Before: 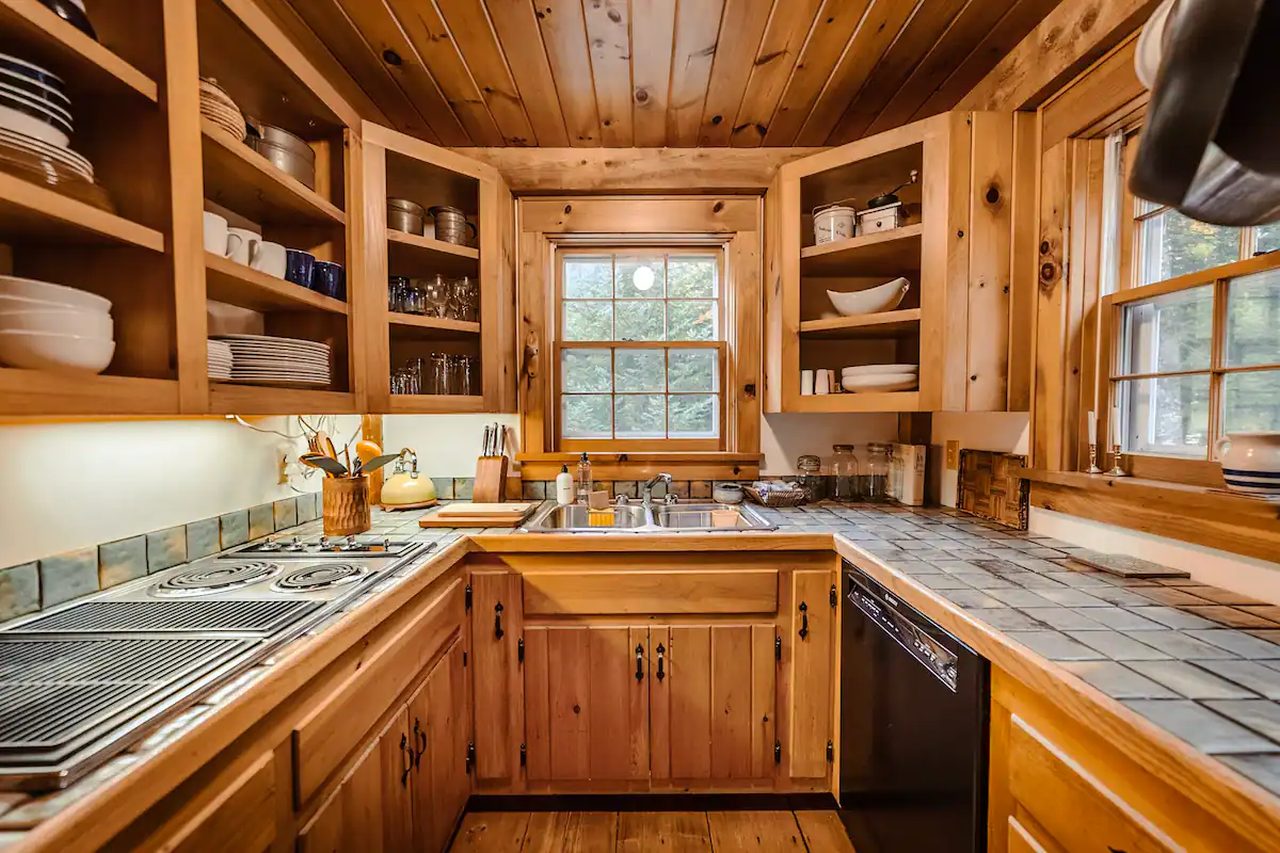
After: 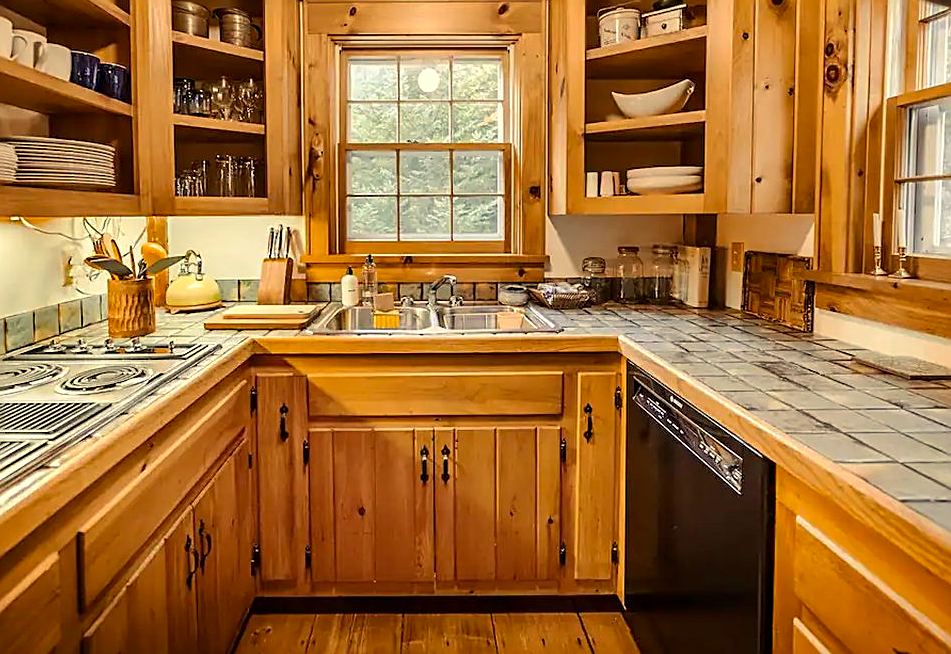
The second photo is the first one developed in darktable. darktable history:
exposure: black level correction 0.001, exposure 0.142 EV, compensate exposure bias true, compensate highlight preservation false
color correction: highlights a* 1.46, highlights b* 17.95
crop: left 16.867%, top 23.326%, right 8.826%
color zones: mix 99.86%
sharpen: on, module defaults
